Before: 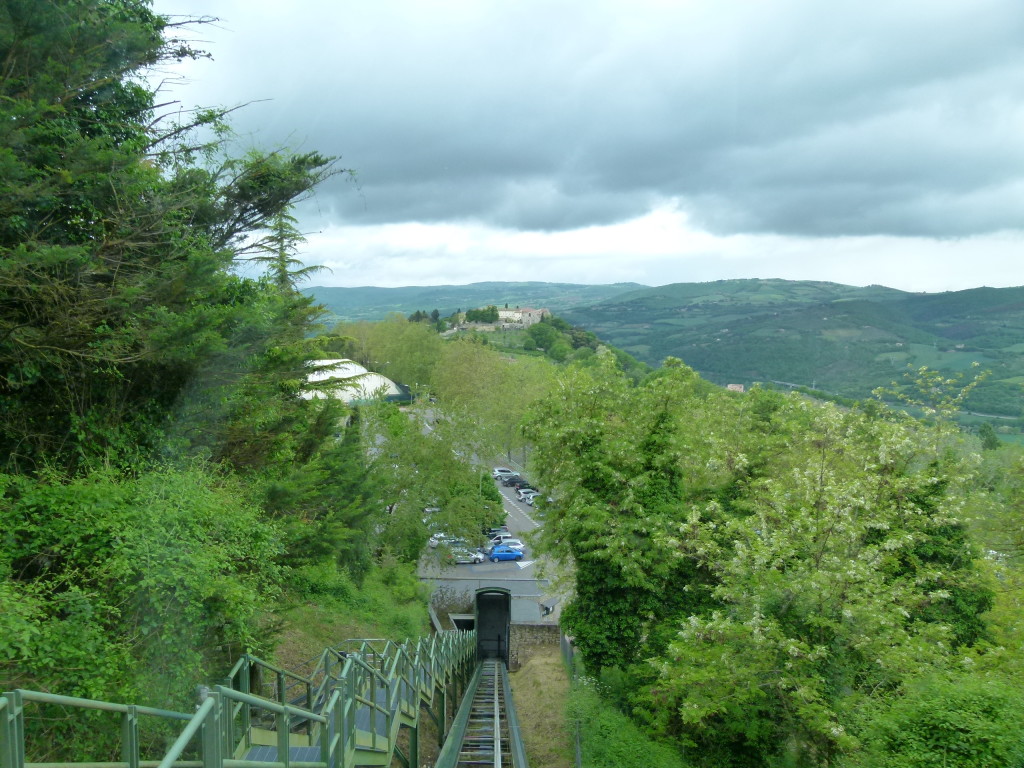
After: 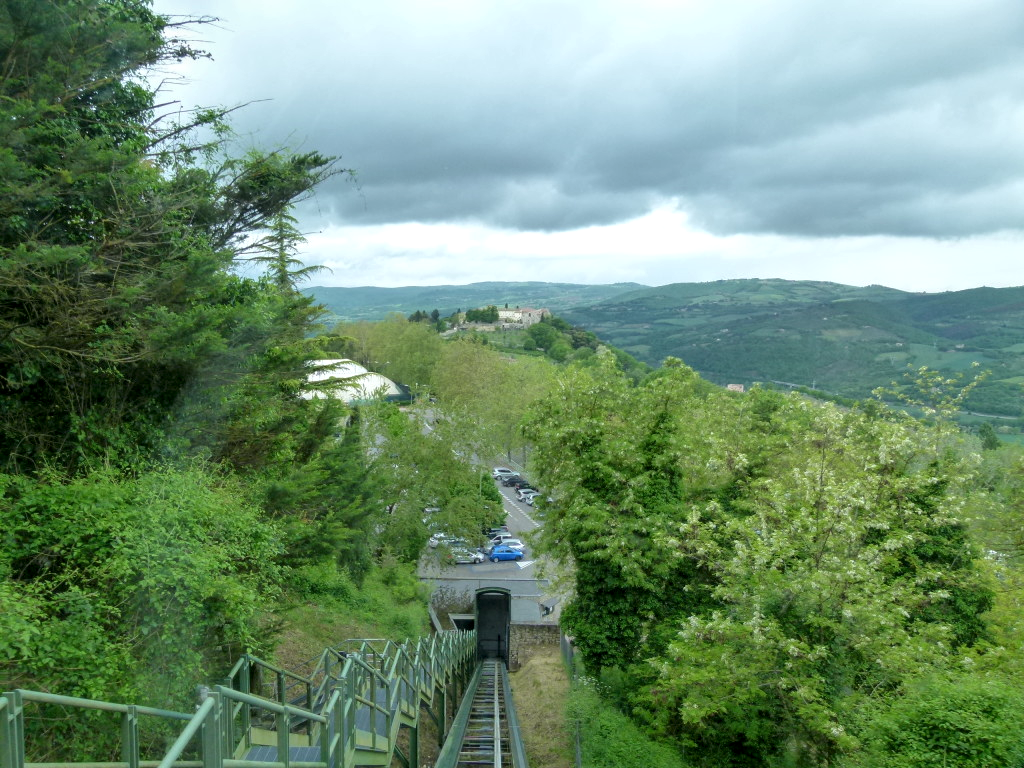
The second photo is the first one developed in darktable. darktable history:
white balance: emerald 1
local contrast: on, module defaults
